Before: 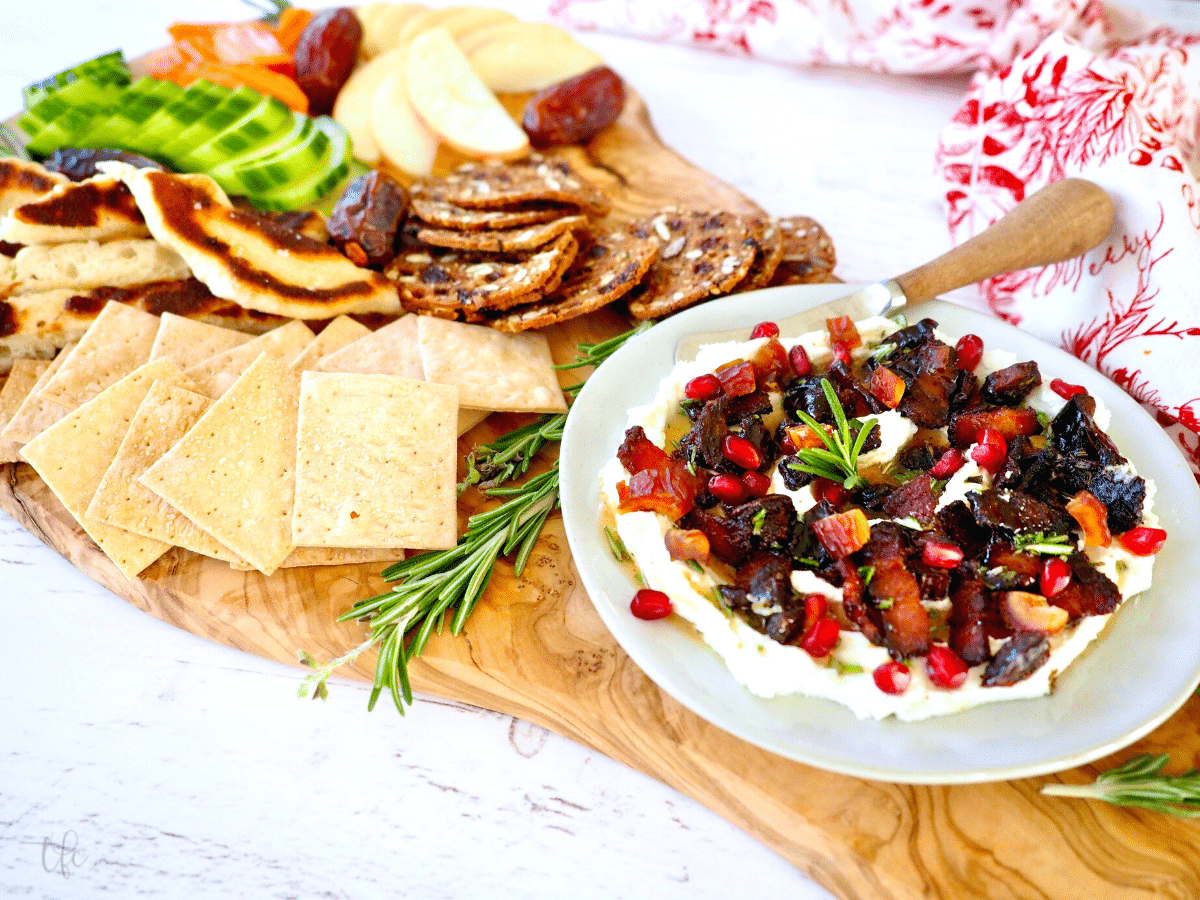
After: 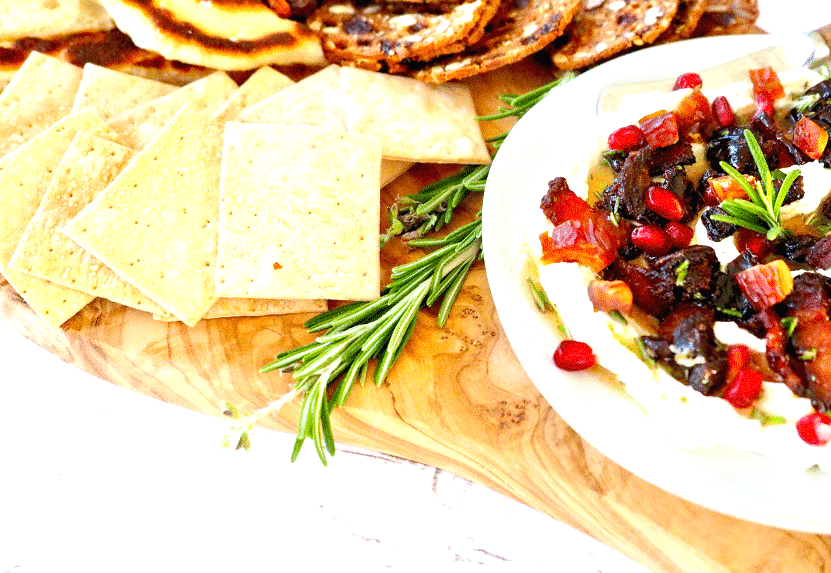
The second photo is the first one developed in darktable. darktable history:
grain: coarseness 0.09 ISO
crop: left 6.488%, top 27.668%, right 24.183%, bottom 8.656%
exposure: black level correction 0.001, exposure 0.5 EV, compensate exposure bias true, compensate highlight preservation false
